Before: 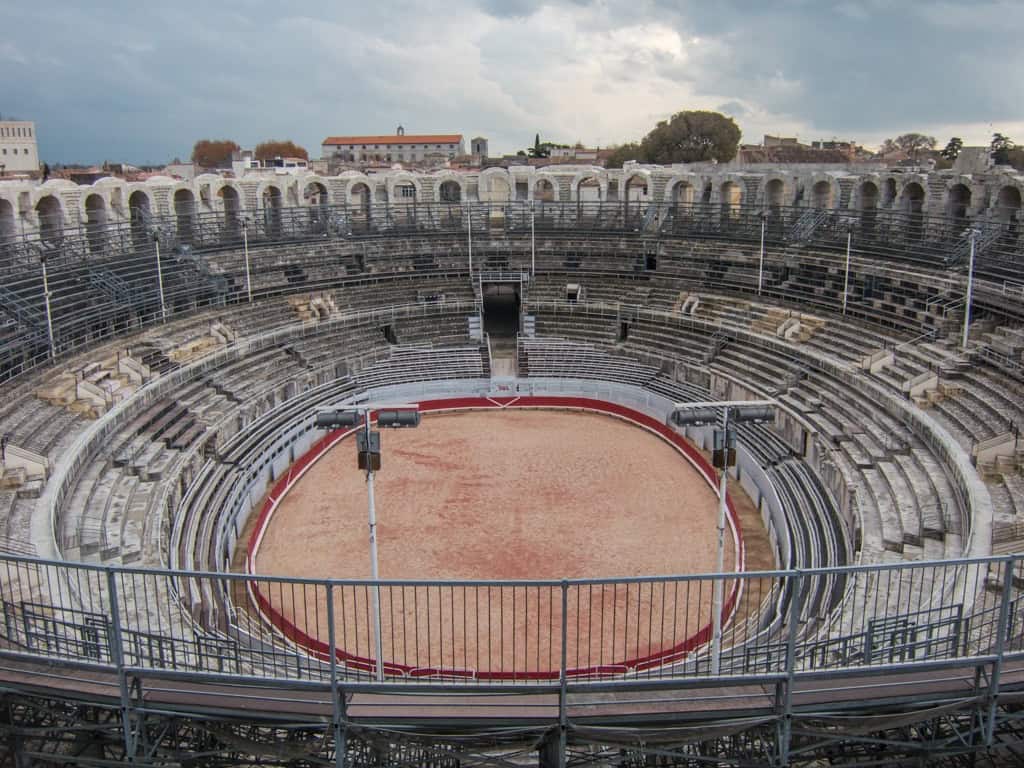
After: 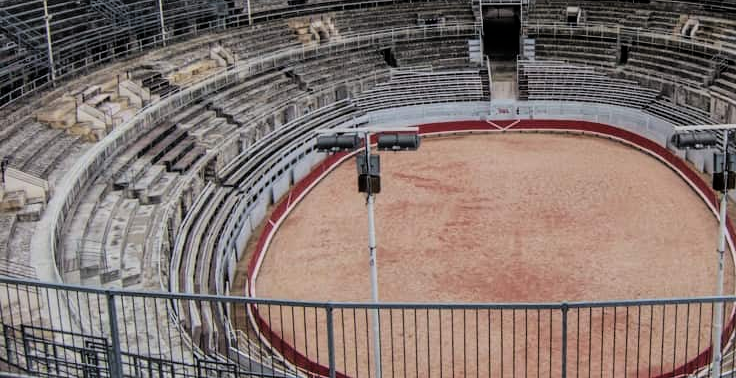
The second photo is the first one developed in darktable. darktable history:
crop: top 36.175%, right 28.028%, bottom 14.576%
filmic rgb: black relative exposure -5.03 EV, white relative exposure 3.2 EV, hardness 3.44, contrast 1.194, highlights saturation mix -31.35%
